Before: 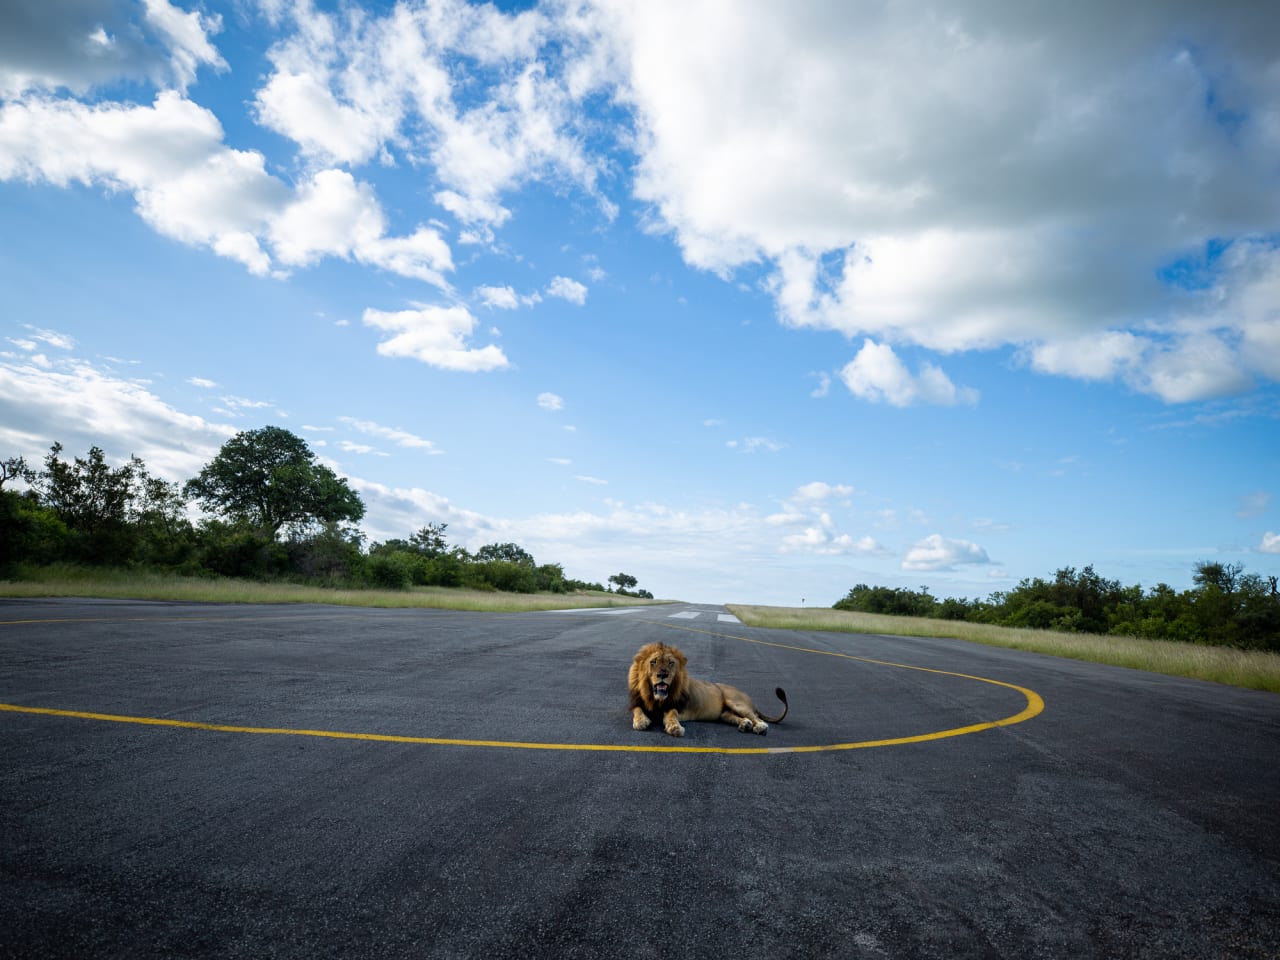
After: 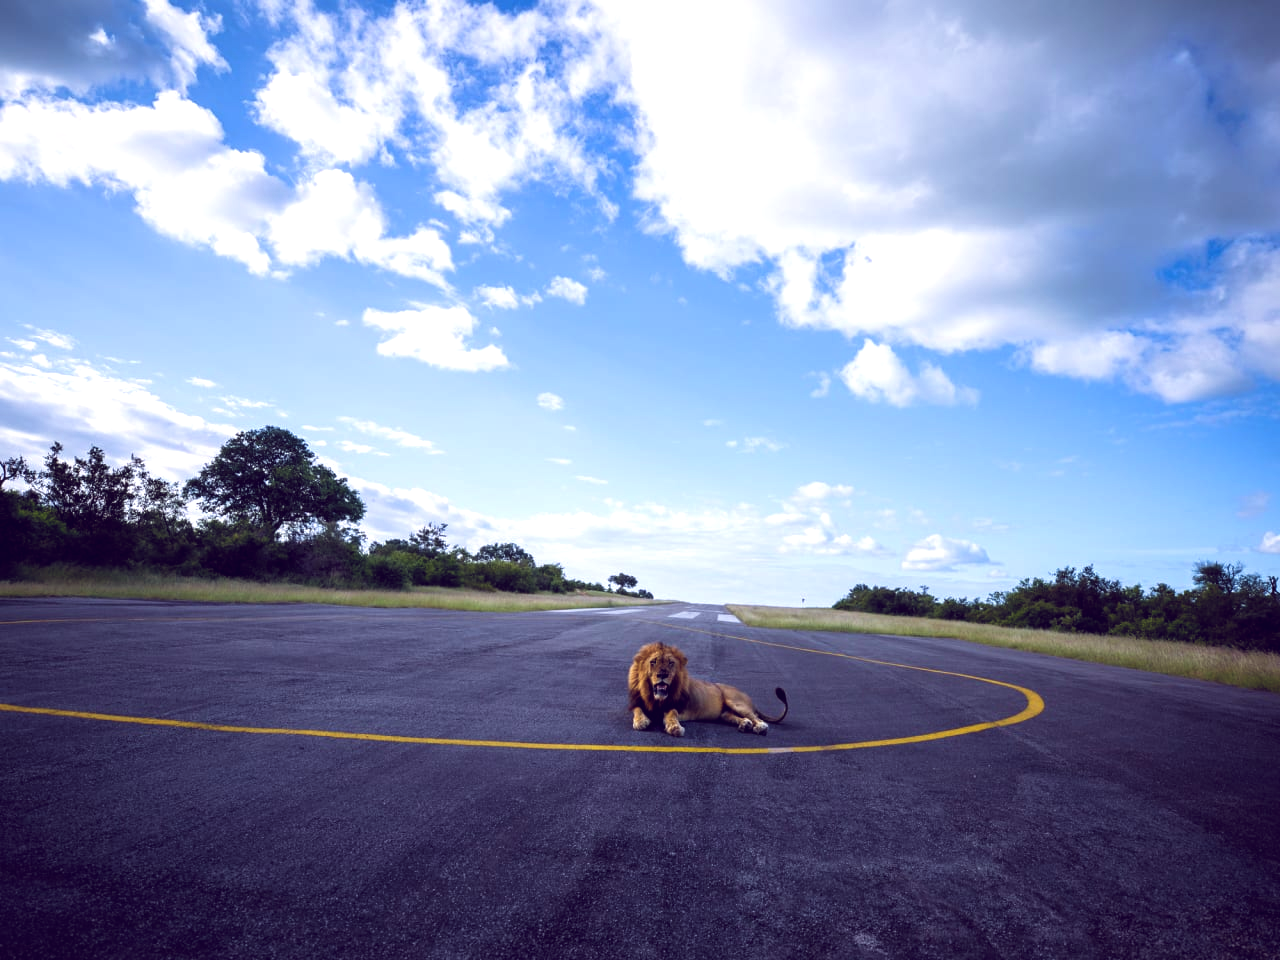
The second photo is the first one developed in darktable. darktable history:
color balance: lift [1.001, 0.997, 0.99, 1.01], gamma [1.007, 1, 0.975, 1.025], gain [1, 1.065, 1.052, 0.935], contrast 13.25%
white balance: red 0.967, blue 1.119, emerald 0.756
velvia: on, module defaults
